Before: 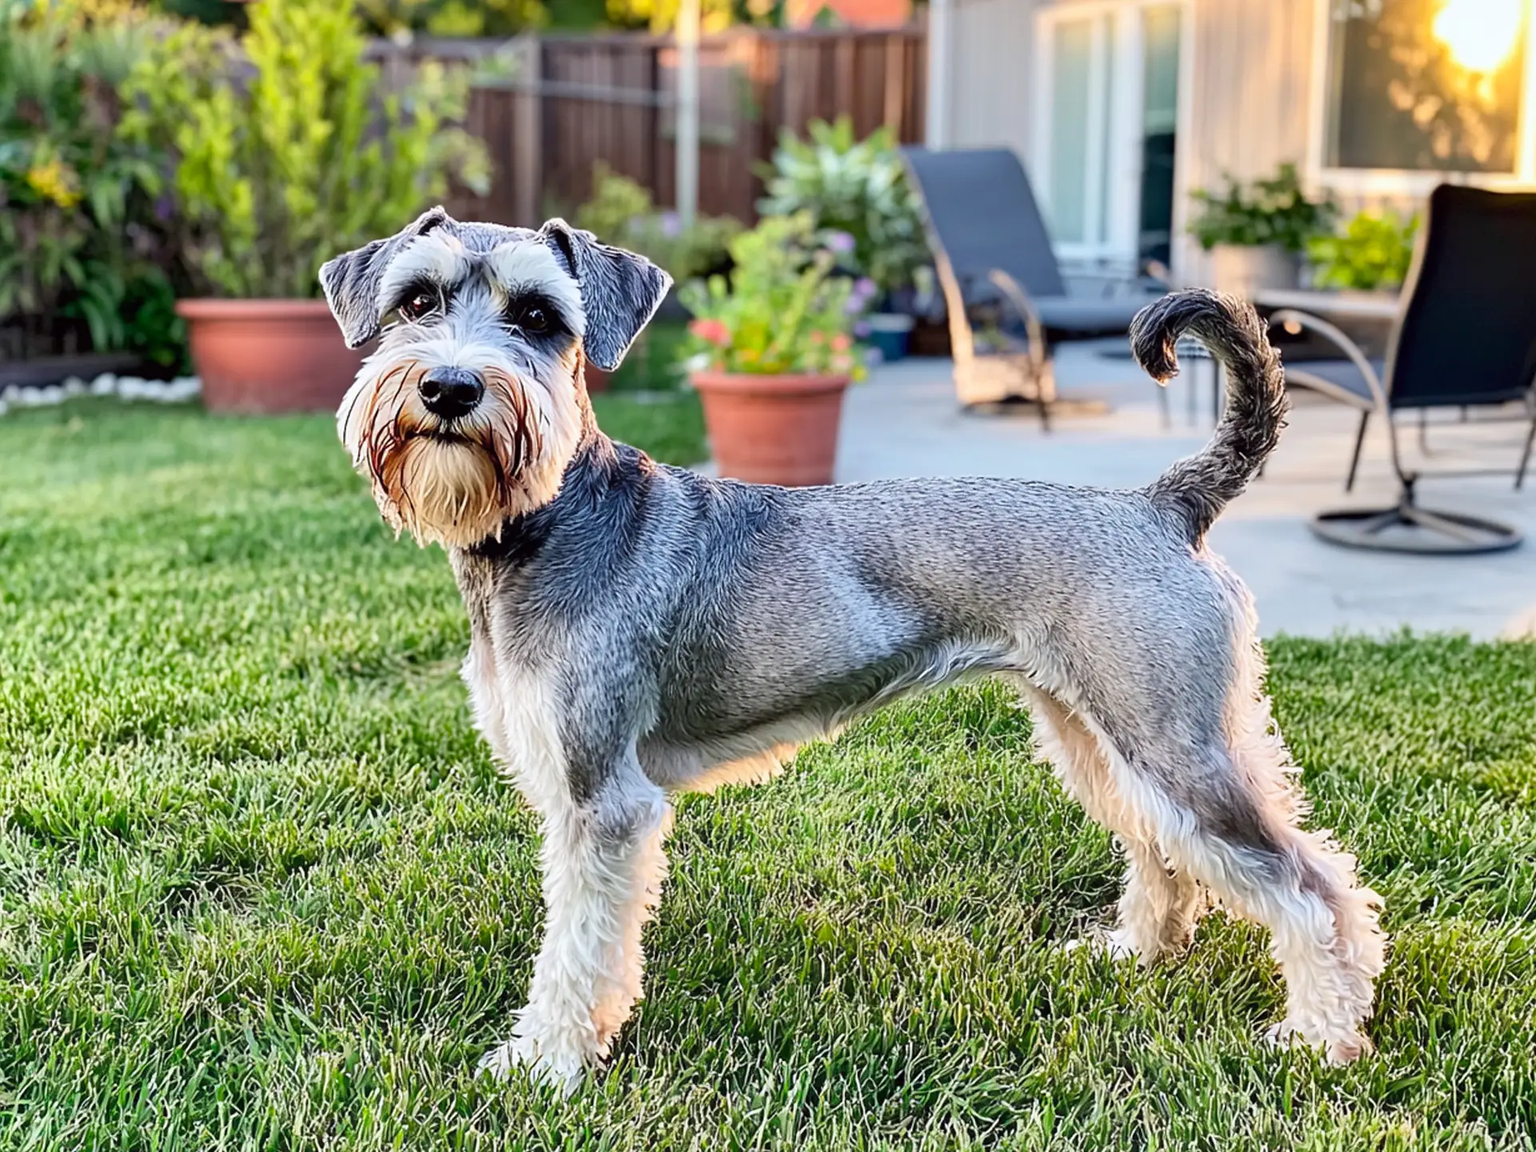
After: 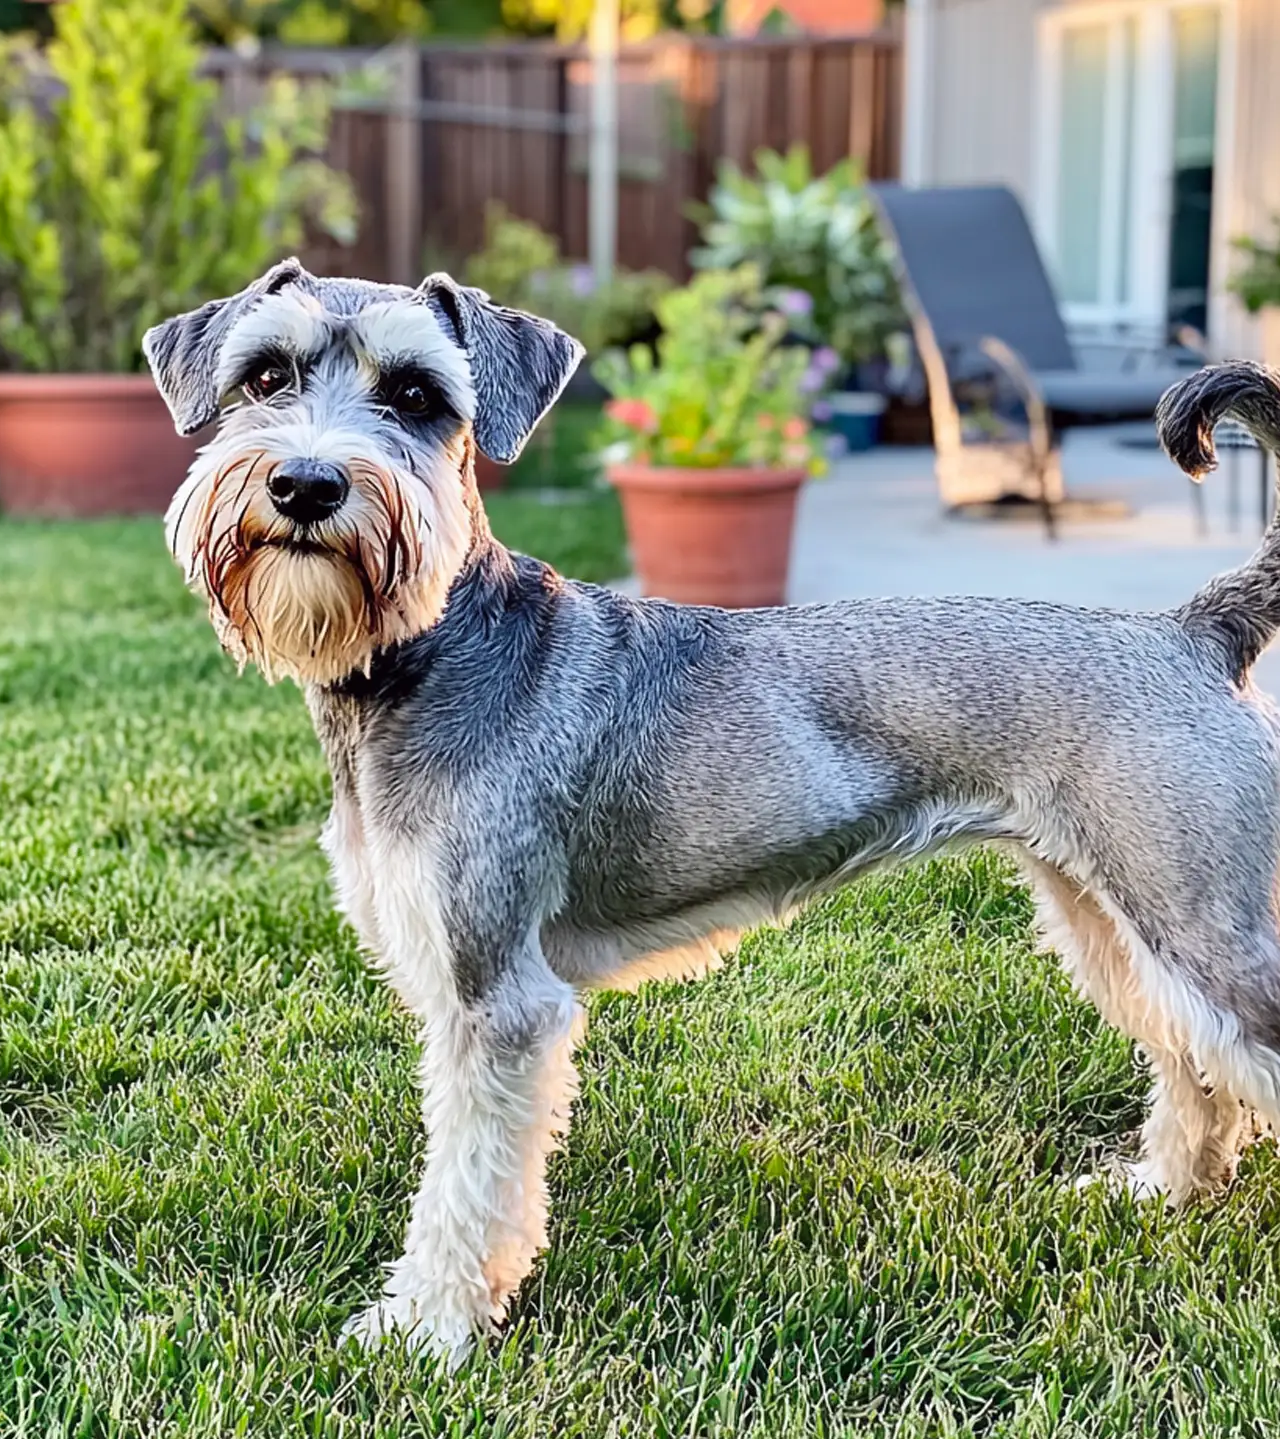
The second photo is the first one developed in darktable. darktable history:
crop and rotate: left 13.35%, right 19.967%
